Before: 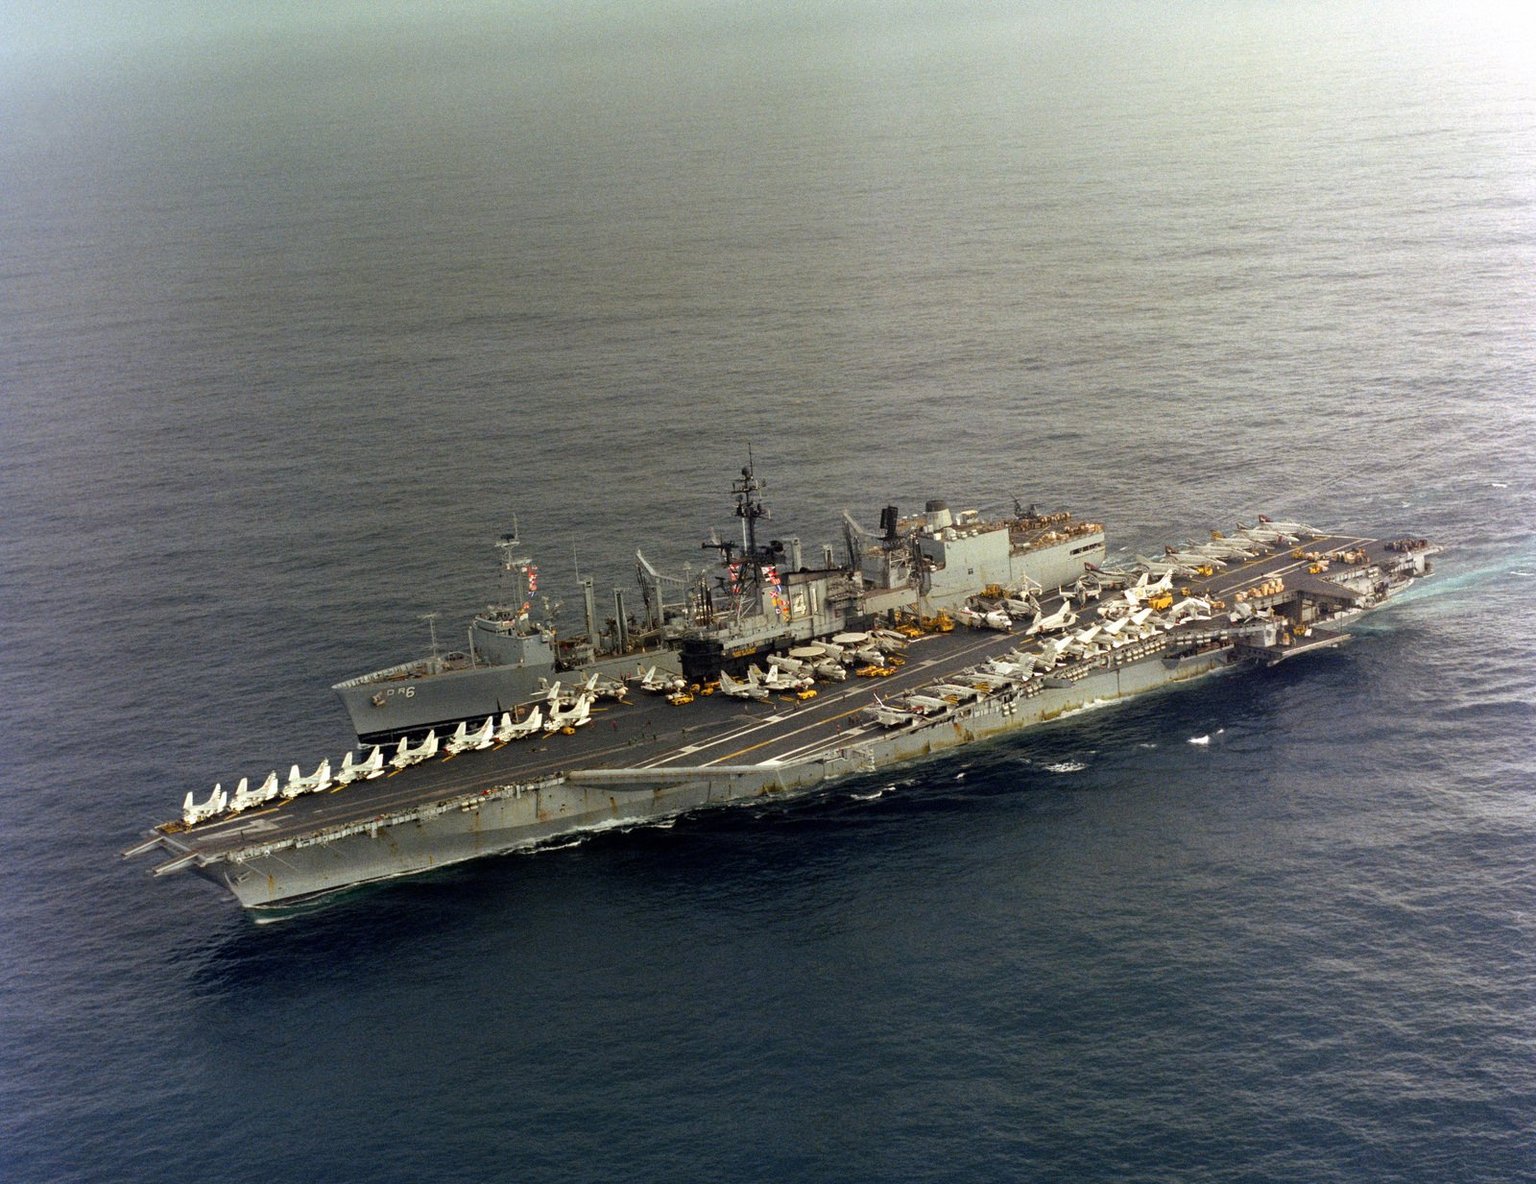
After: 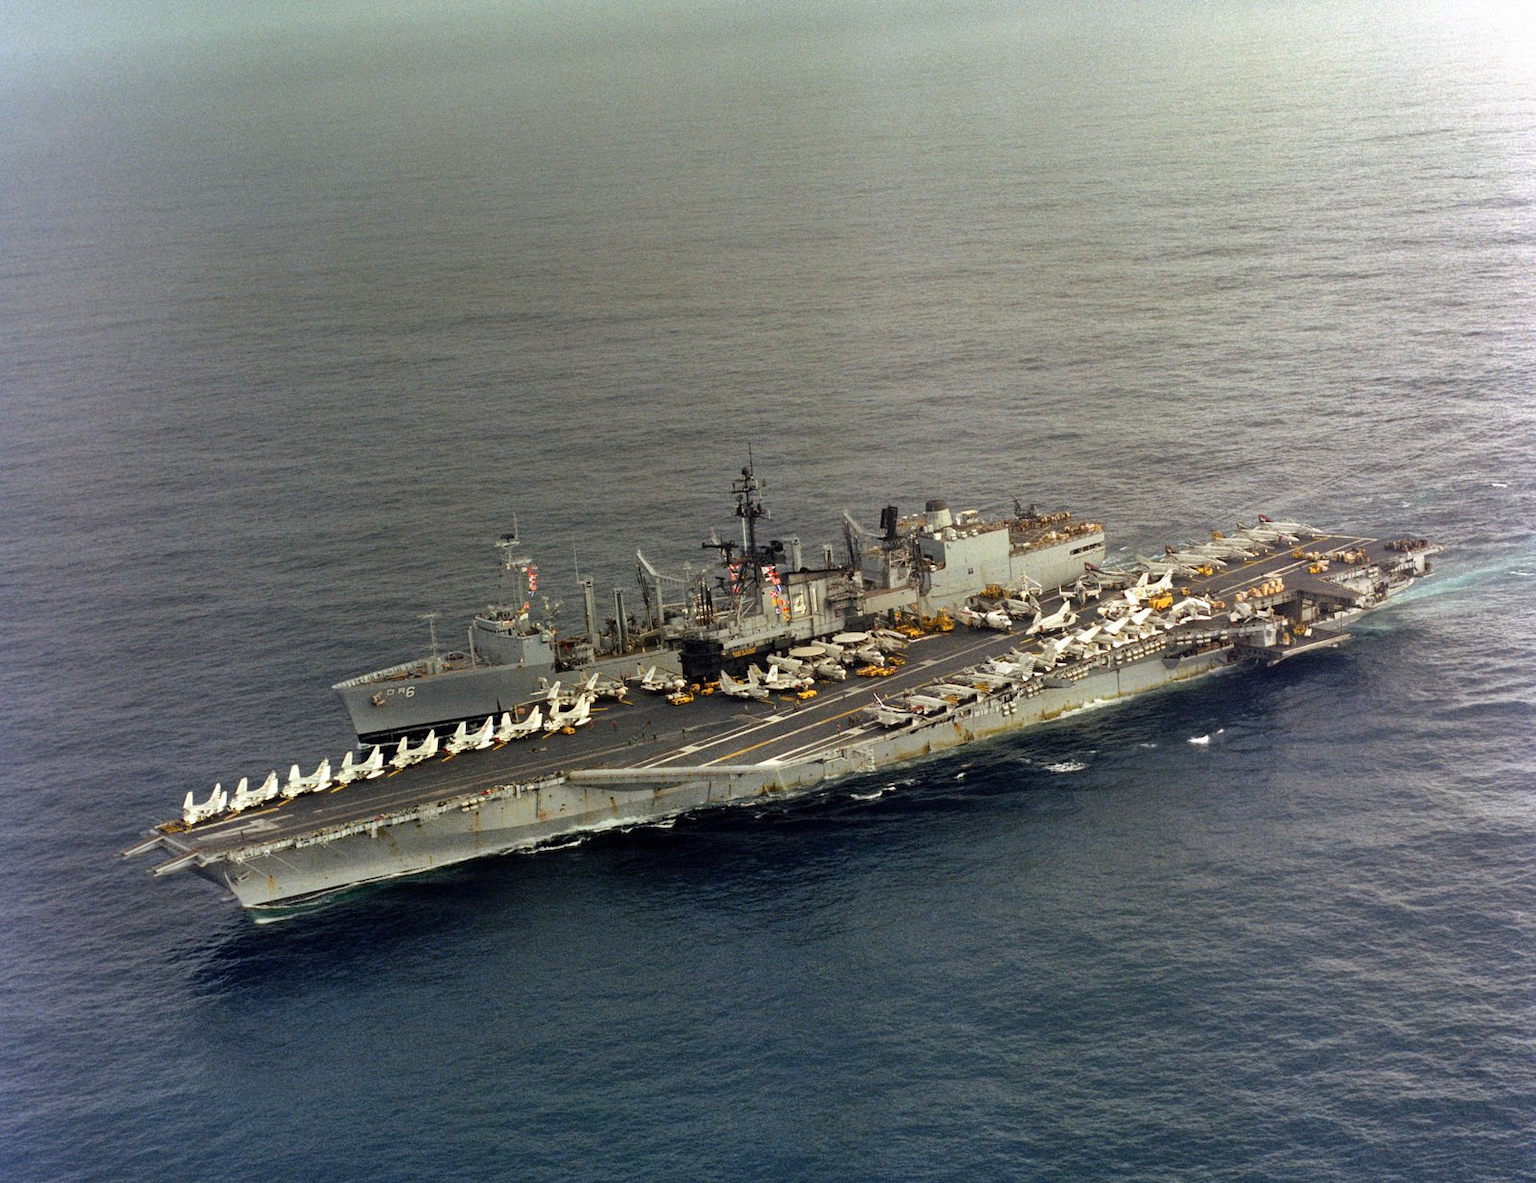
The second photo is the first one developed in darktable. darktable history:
shadows and highlights: shadows 53, soften with gaussian
